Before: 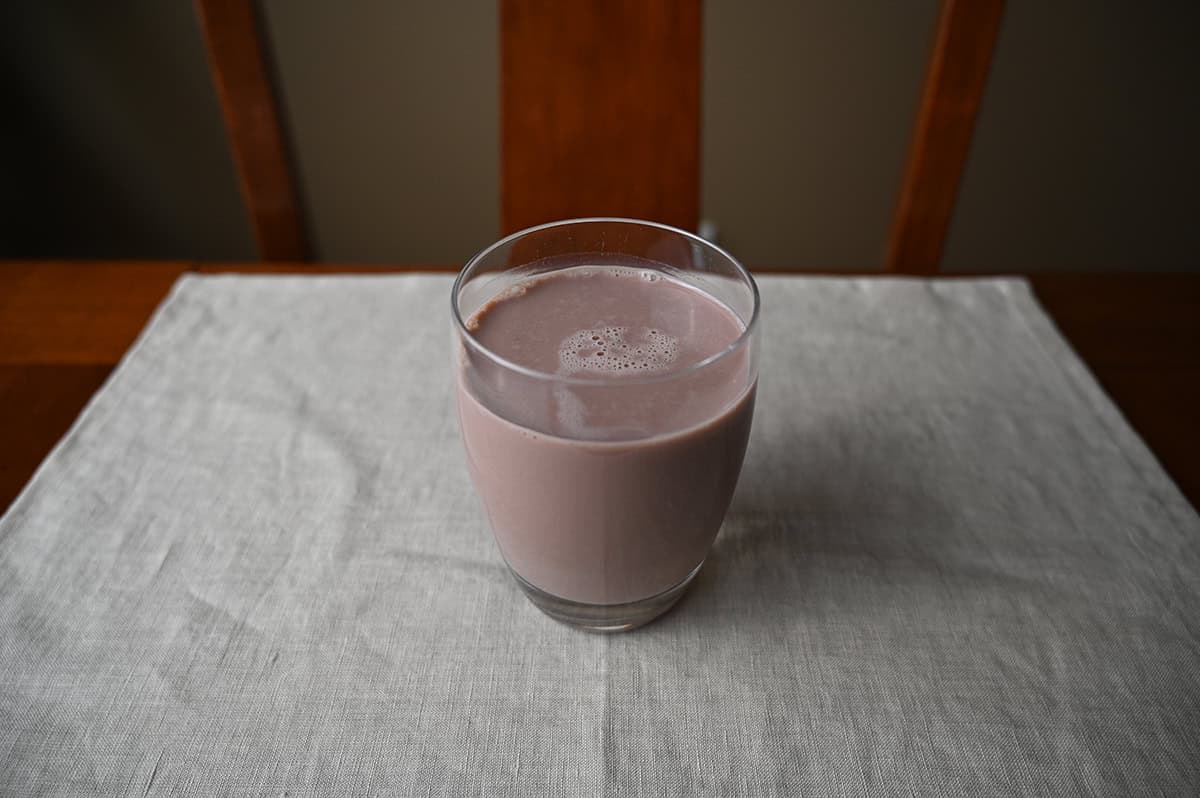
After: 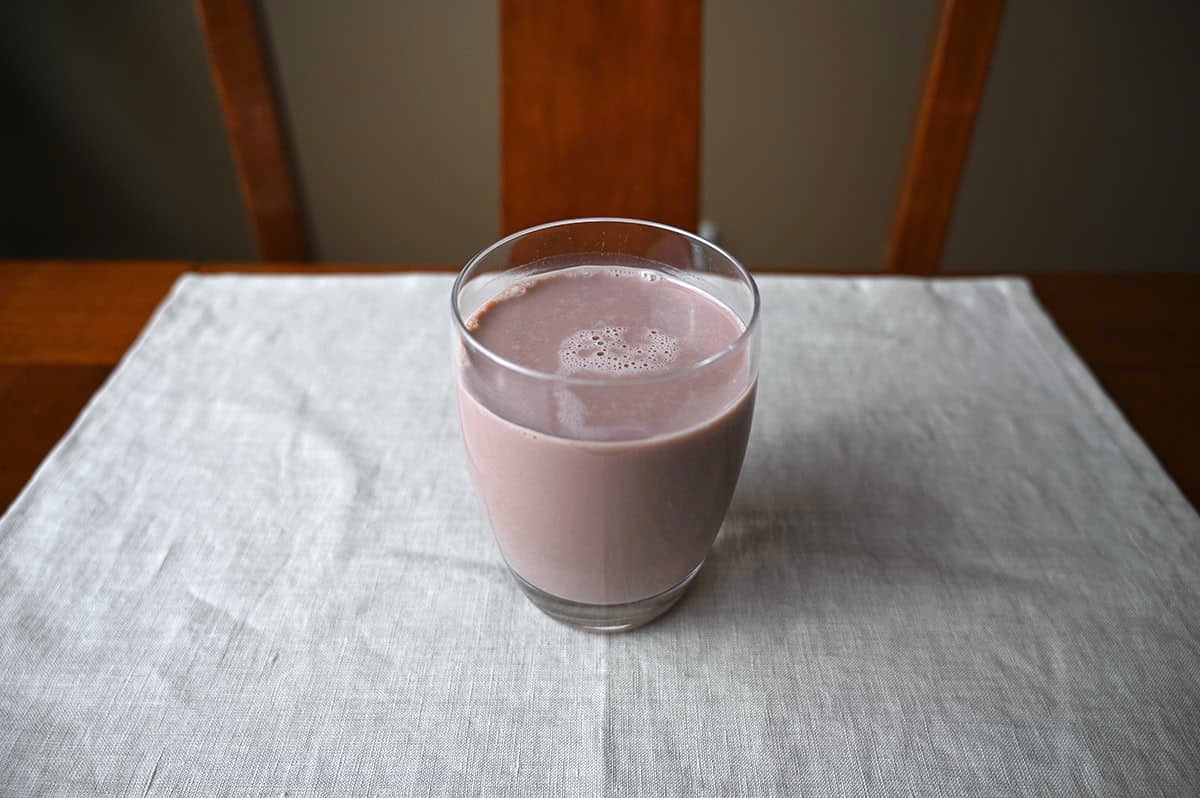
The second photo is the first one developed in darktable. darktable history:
exposure: black level correction 0, exposure 0.7 EV, compensate exposure bias true, compensate highlight preservation false
white balance: red 0.98, blue 1.034
